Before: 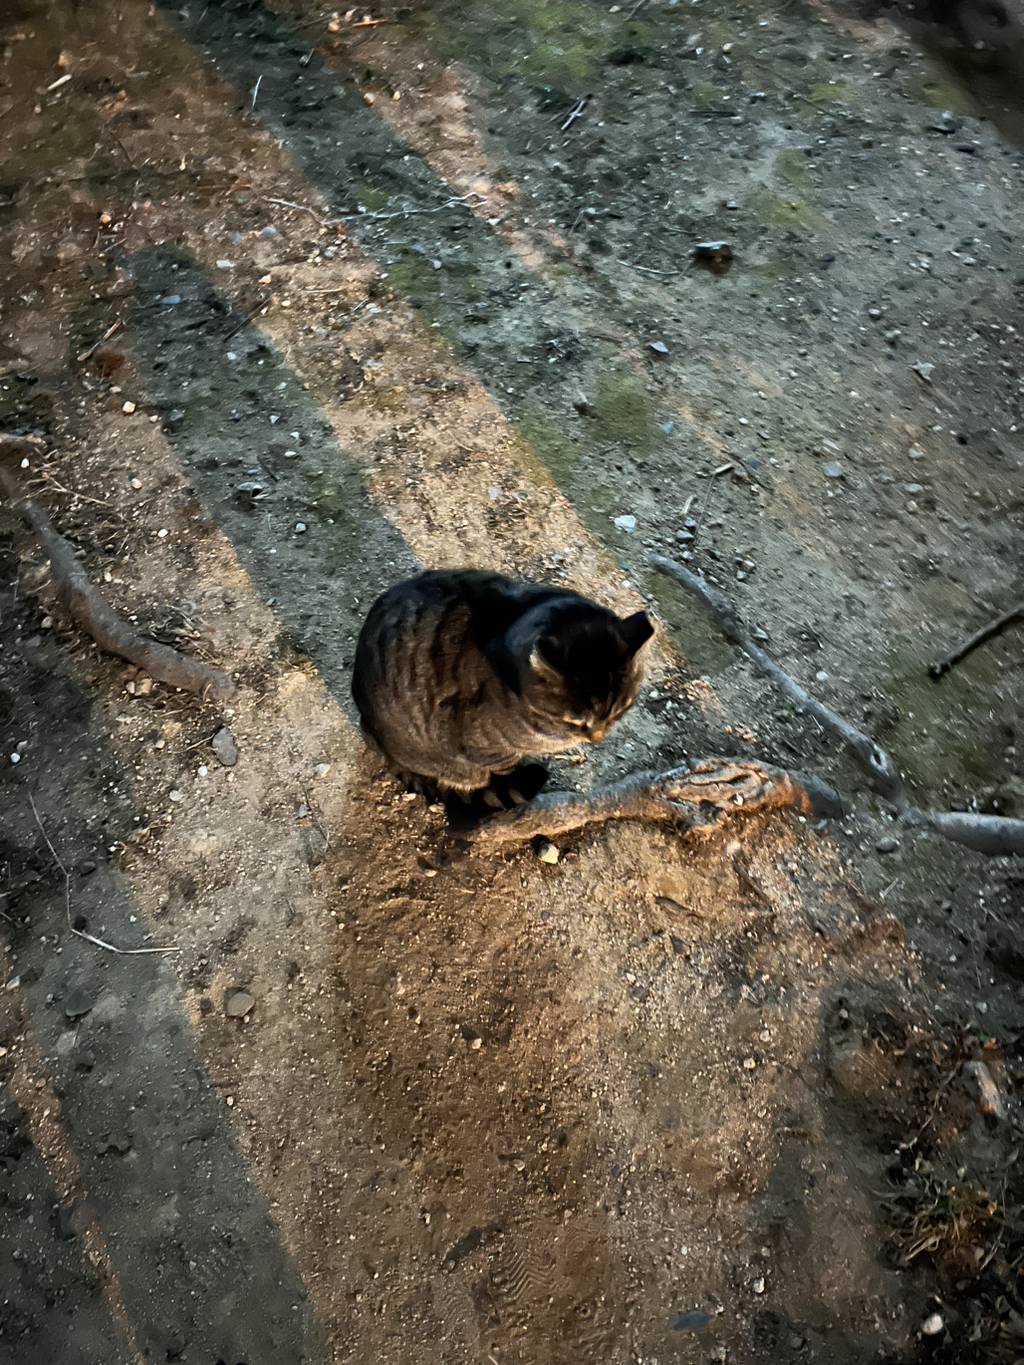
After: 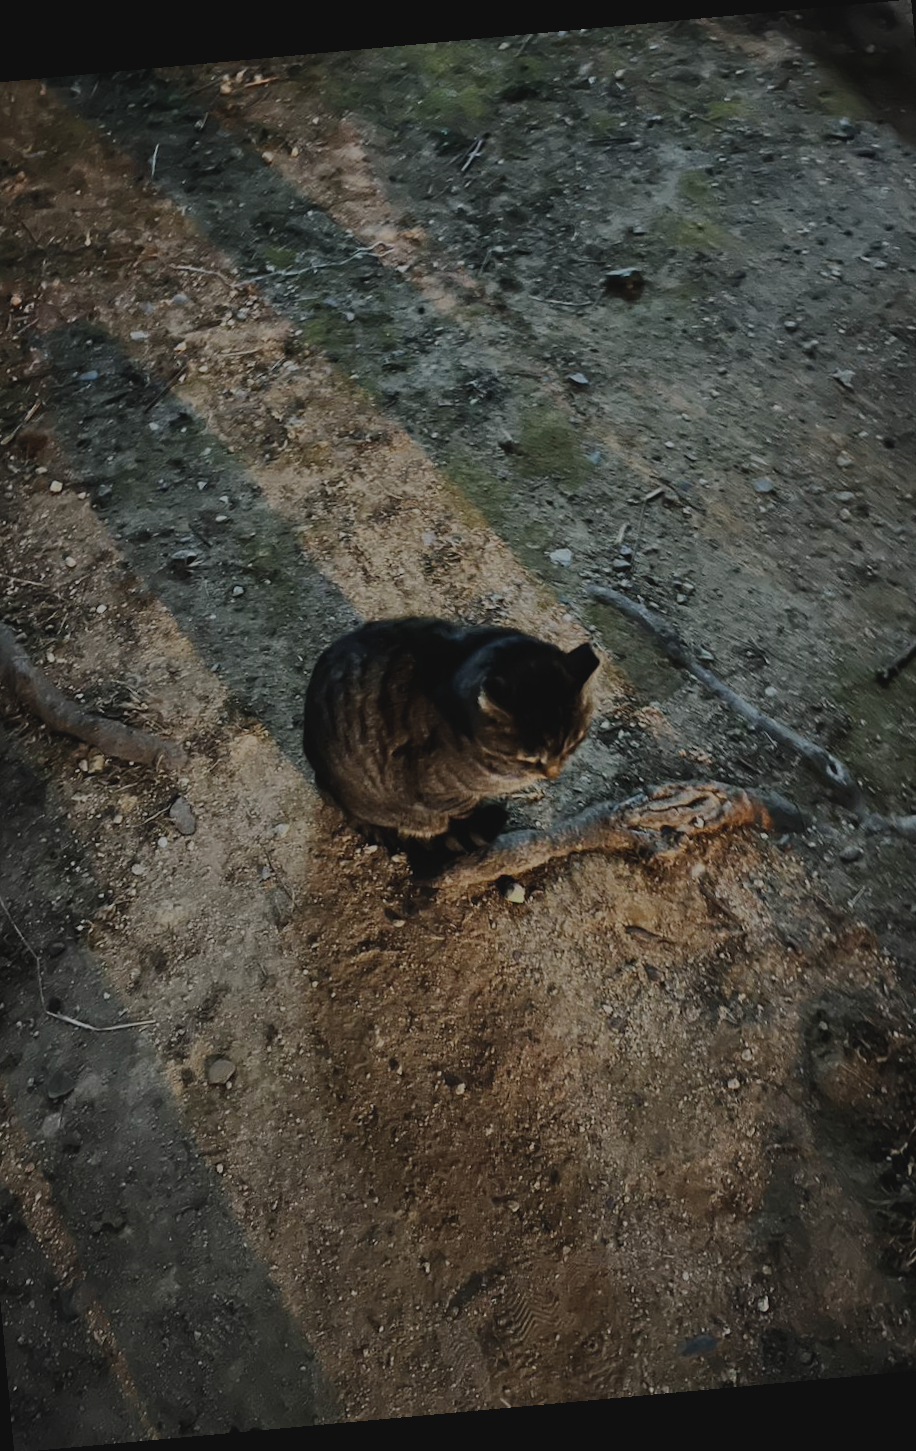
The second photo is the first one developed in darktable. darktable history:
crop and rotate: left 9.597%, right 10.195%
tone equalizer: on, module defaults
exposure: black level correction -0.036, exposure -0.497 EV, compensate highlight preservation false
filmic rgb: middle gray luminance 30%, black relative exposure -9 EV, white relative exposure 7 EV, threshold 6 EV, target black luminance 0%, hardness 2.94, latitude 2.04%, contrast 0.963, highlights saturation mix 5%, shadows ↔ highlights balance 12.16%, add noise in highlights 0, preserve chrominance no, color science v3 (2019), use custom middle-gray values true, iterations of high-quality reconstruction 0, contrast in highlights soft, enable highlight reconstruction true
rotate and perspective: rotation -5.2°, automatic cropping off
